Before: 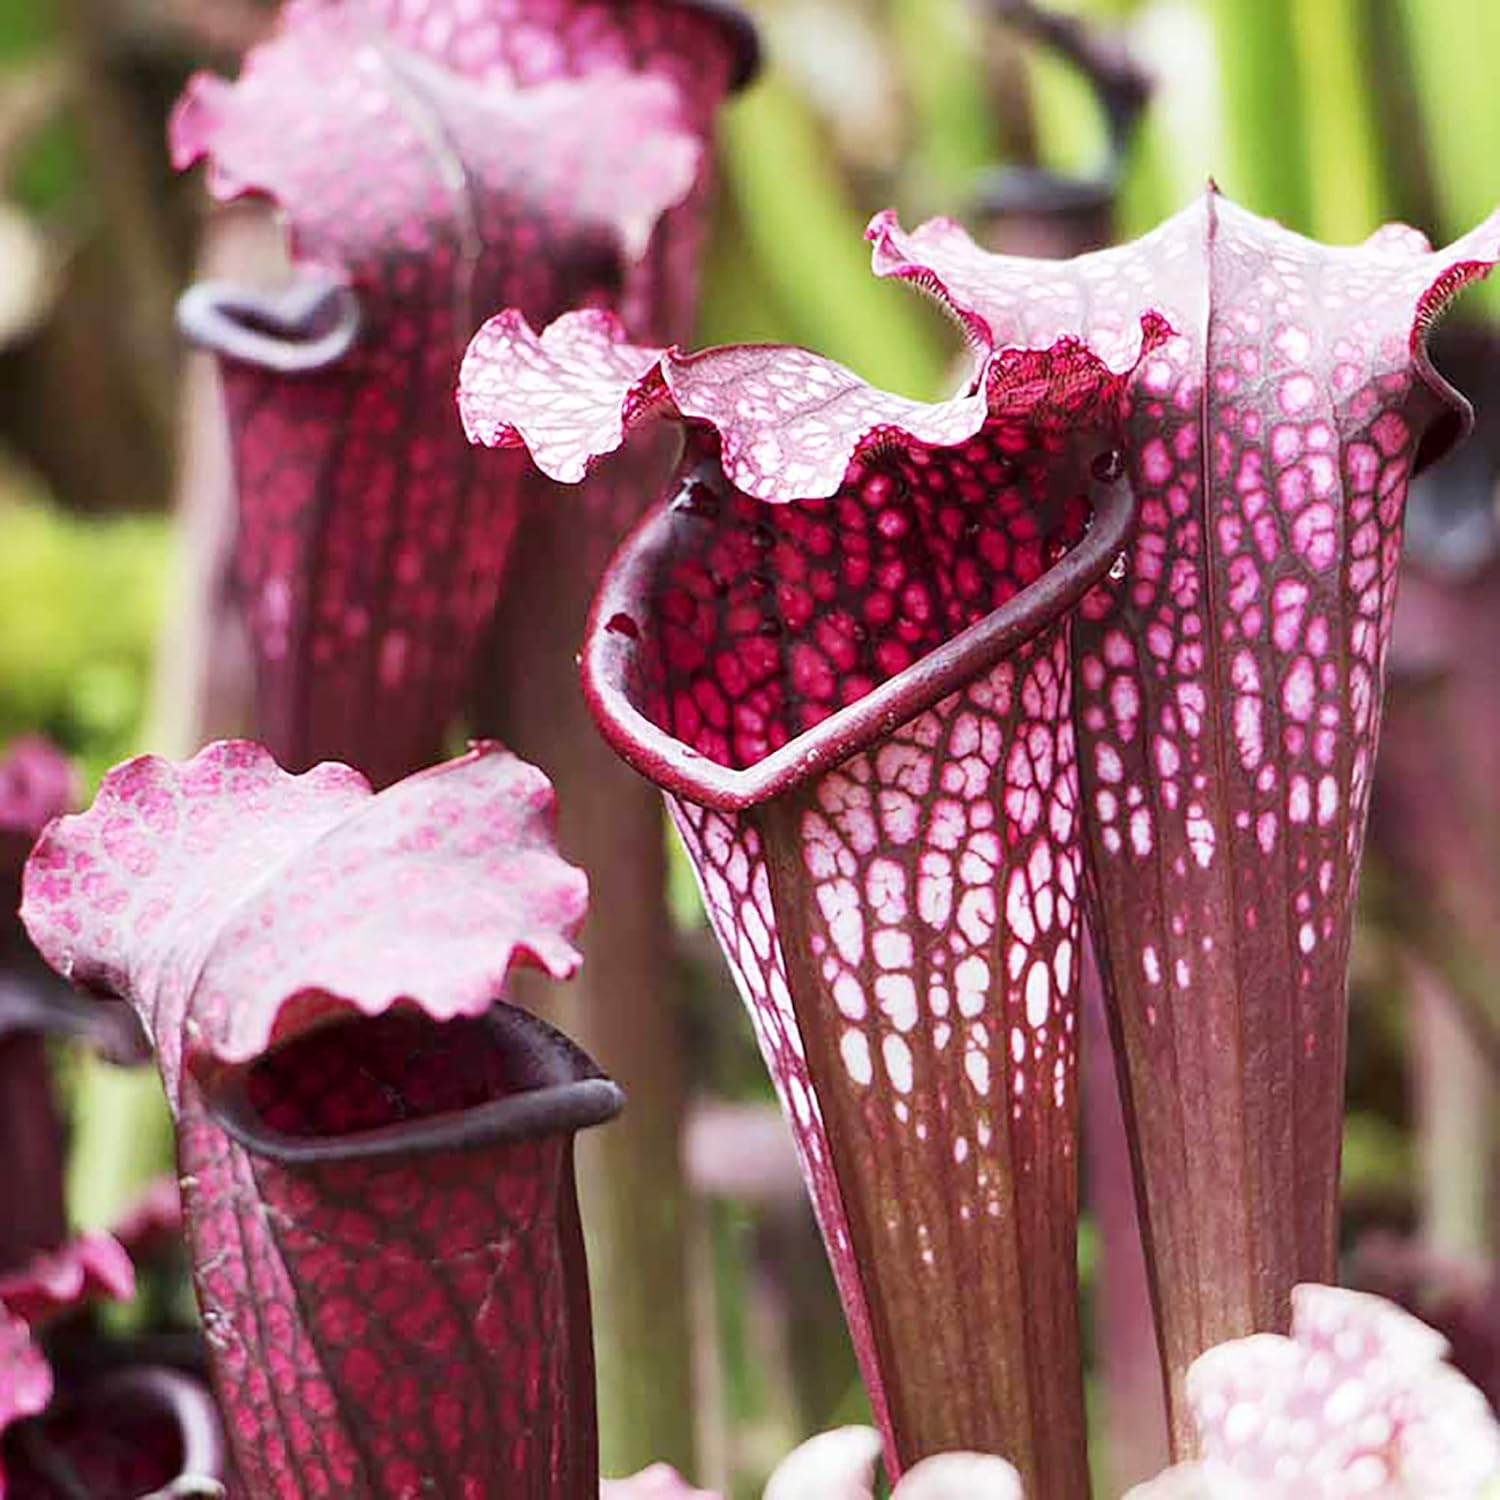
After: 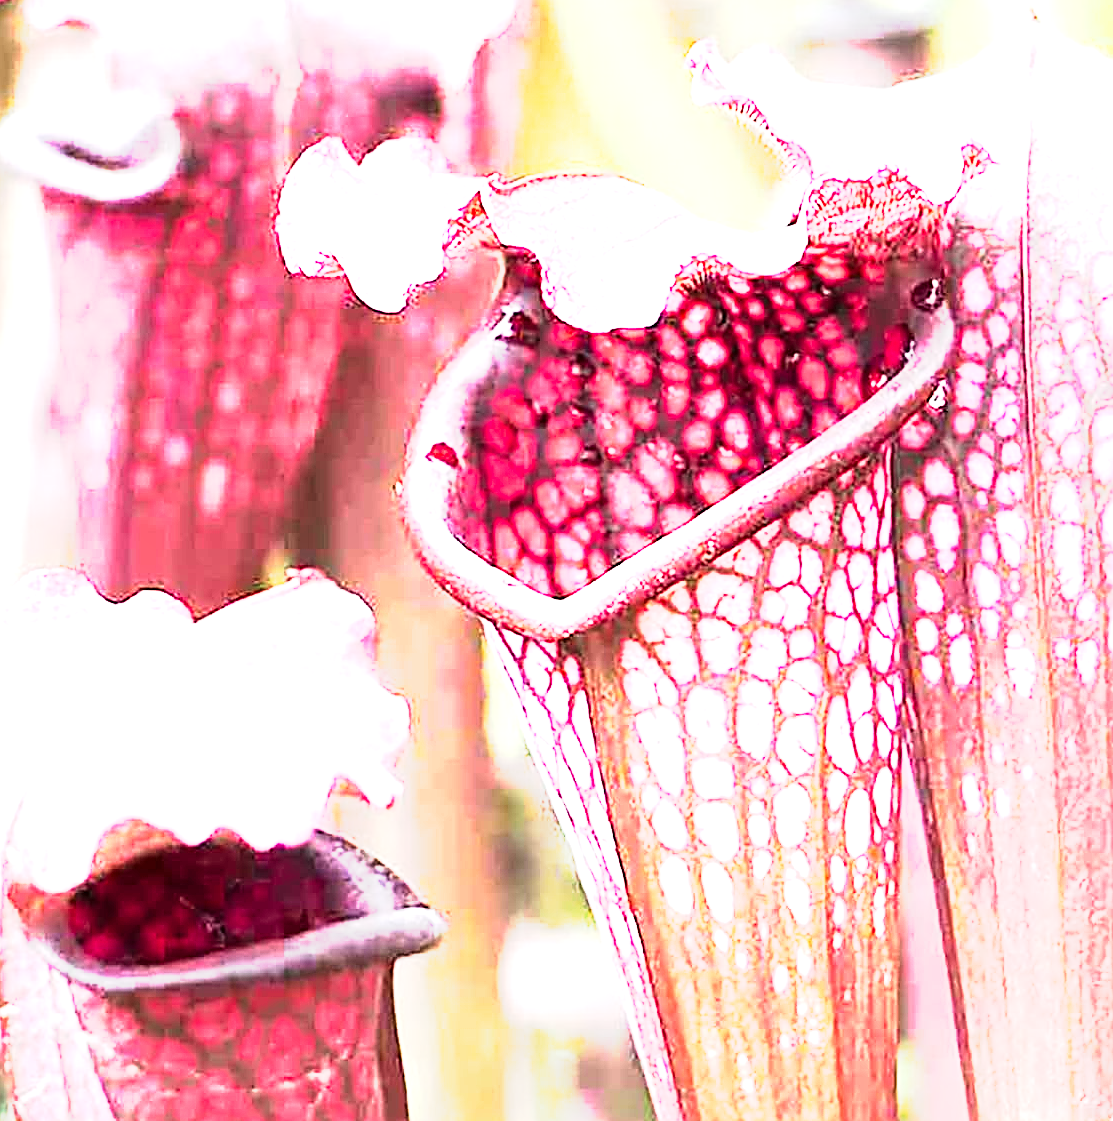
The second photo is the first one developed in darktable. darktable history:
tone equalizer: -8 EV -0.71 EV, -7 EV -0.721 EV, -6 EV -0.592 EV, -5 EV -0.4 EV, -3 EV 0.371 EV, -2 EV 0.6 EV, -1 EV 0.691 EV, +0 EV 0.723 EV
crop and rotate: left 12.003%, top 11.405%, right 13.748%, bottom 13.833%
sharpen: on, module defaults
tone curve: curves: ch0 [(0, 0) (0.003, 0.005) (0.011, 0.018) (0.025, 0.041) (0.044, 0.072) (0.069, 0.113) (0.1, 0.163) (0.136, 0.221) (0.177, 0.289) (0.224, 0.366) (0.277, 0.452) (0.335, 0.546) (0.399, 0.65) (0.468, 0.763) (0.543, 0.885) (0.623, 0.93) (0.709, 0.946) (0.801, 0.963) (0.898, 0.981) (1, 1)], preserve colors none
exposure: black level correction 0, exposure 0.951 EV, compensate highlight preservation false
